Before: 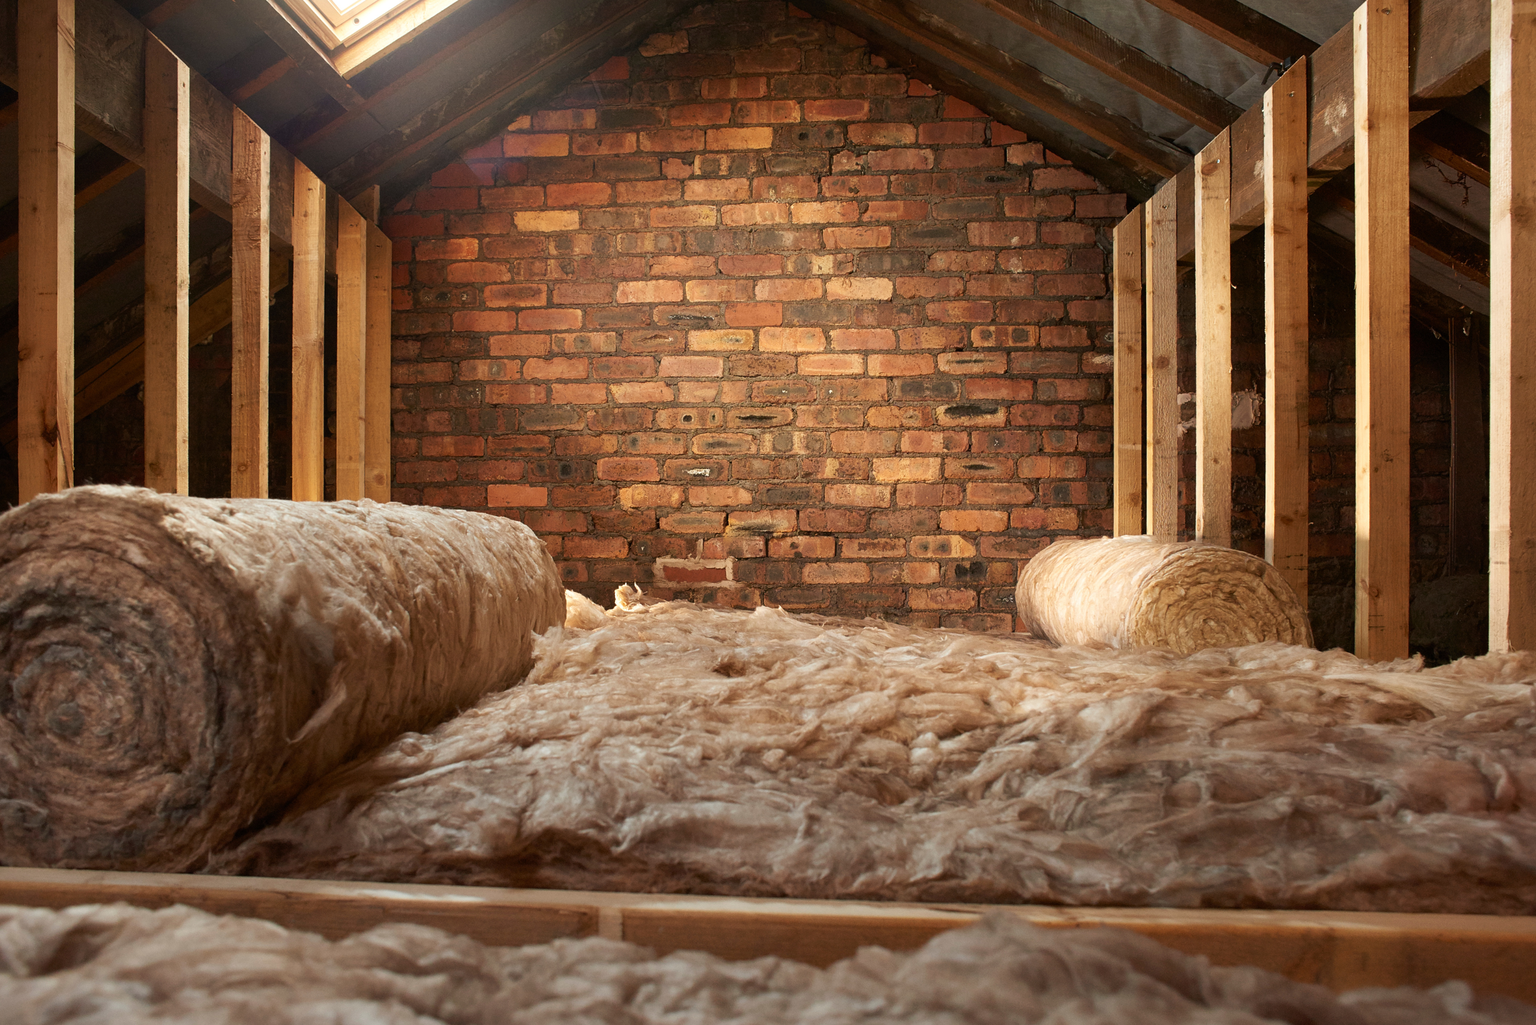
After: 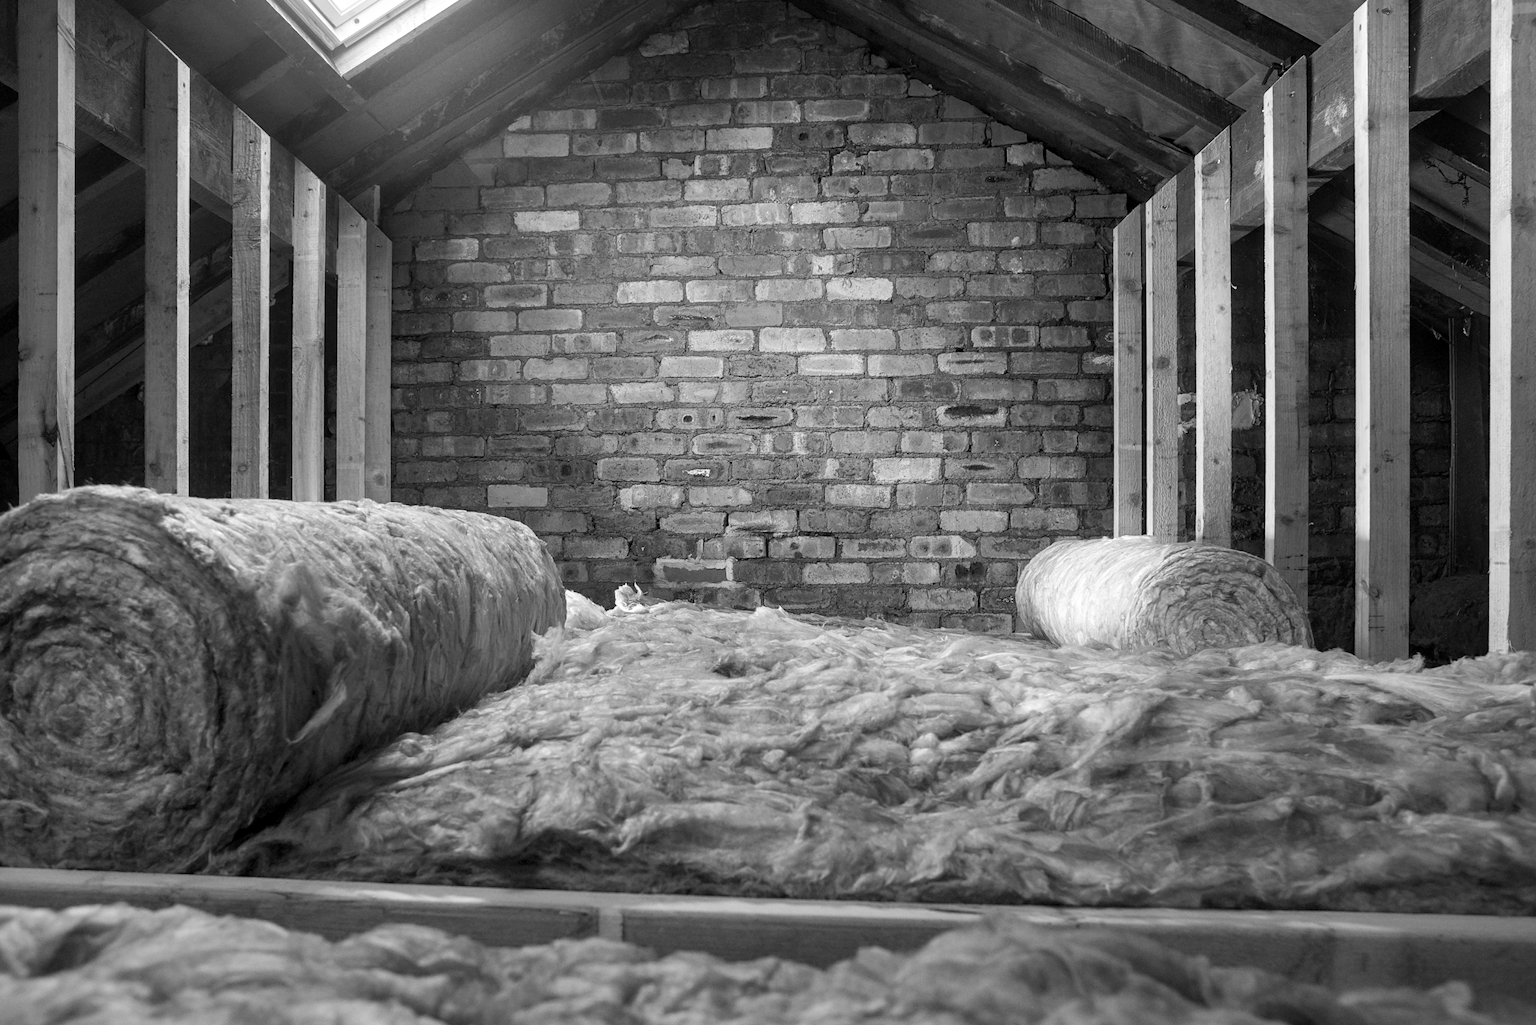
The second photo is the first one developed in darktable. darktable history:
local contrast: on, module defaults
white balance: red 0.978, blue 0.999
contrast brightness saturation: contrast 0.05, brightness 0.06, saturation 0.01
monochrome: on, module defaults
